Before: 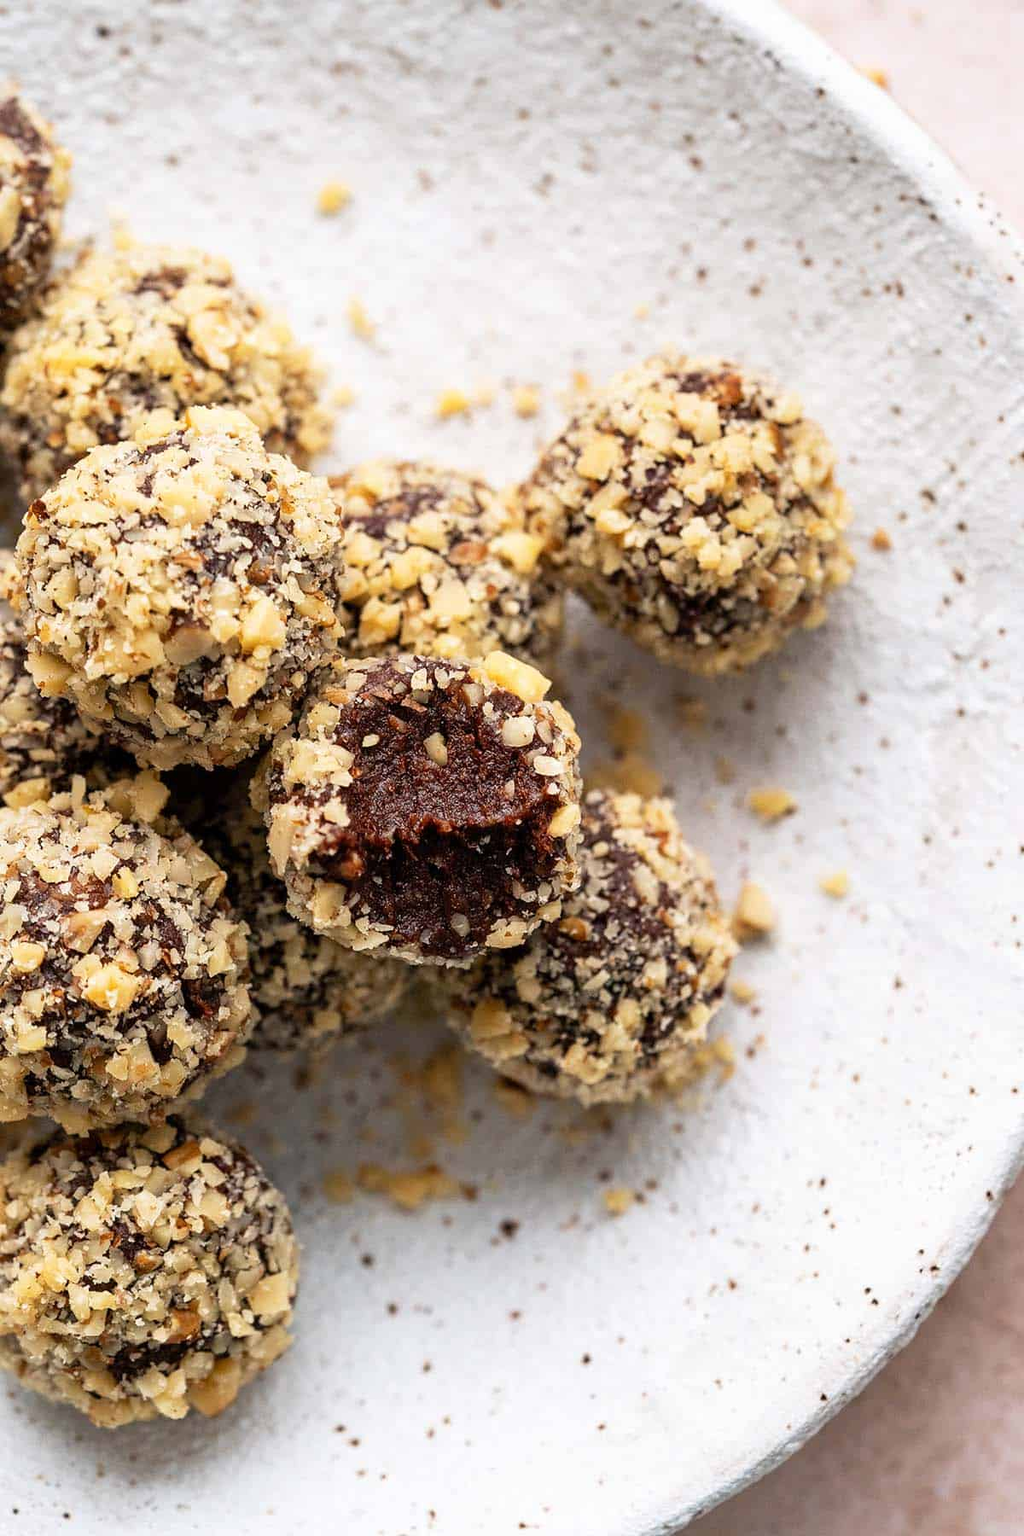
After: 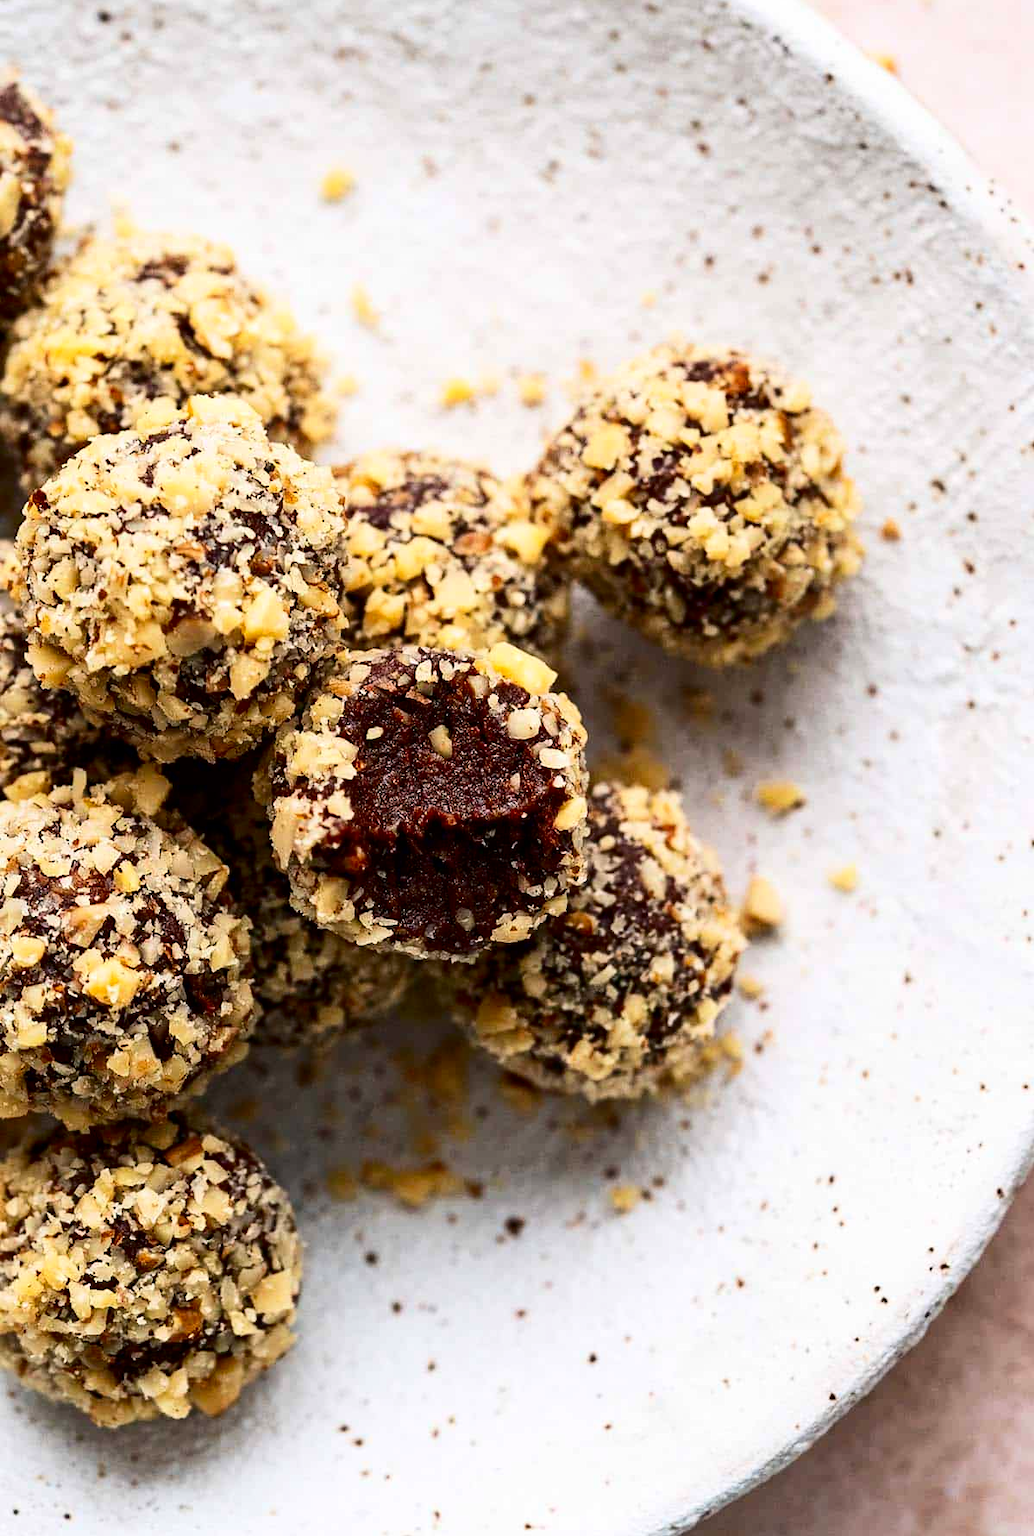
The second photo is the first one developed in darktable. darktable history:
crop: top 1.049%, right 0.001%
contrast brightness saturation: contrast 0.21, brightness -0.11, saturation 0.21
